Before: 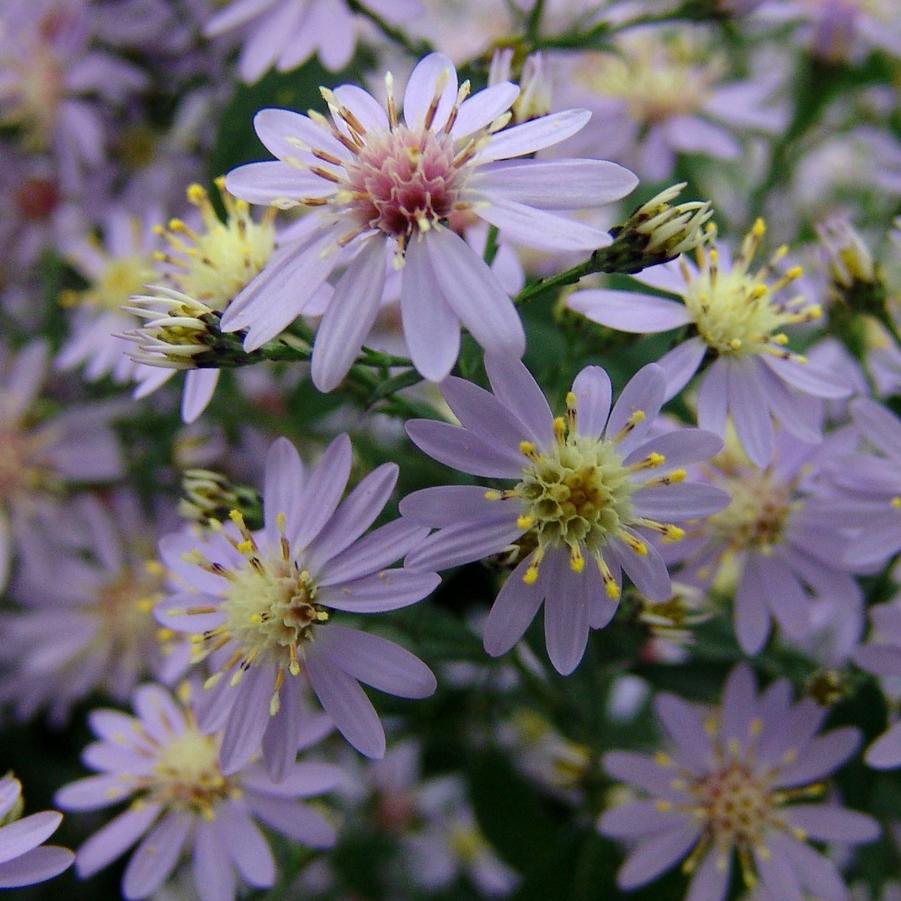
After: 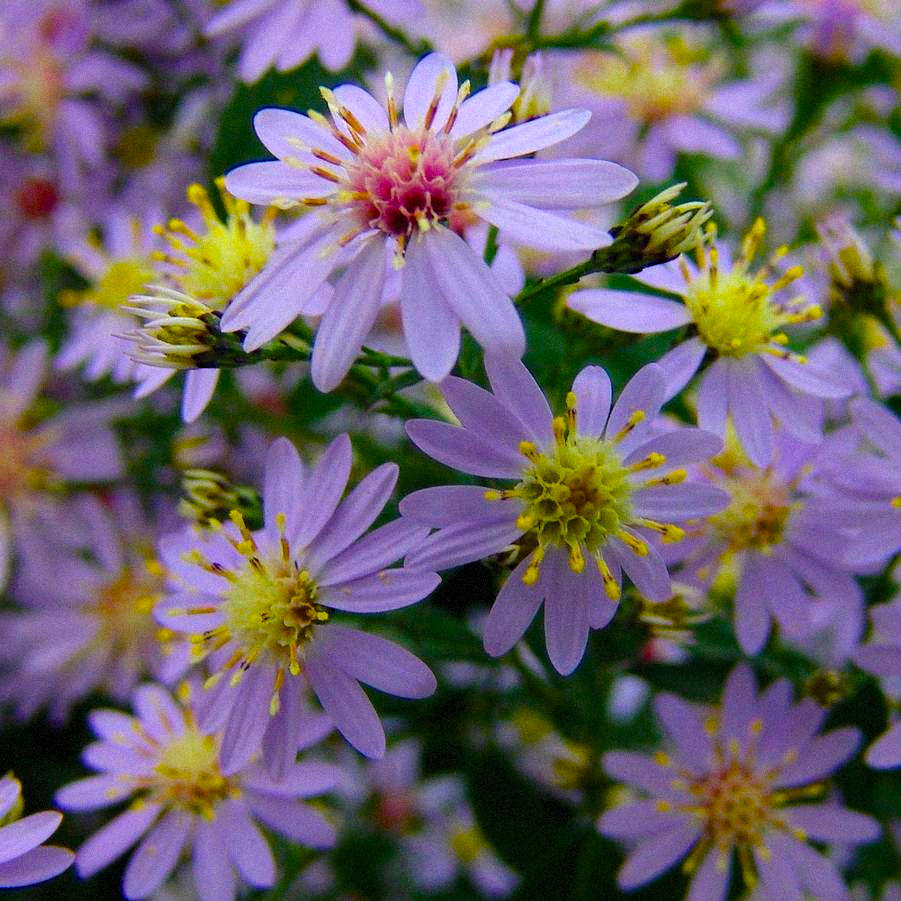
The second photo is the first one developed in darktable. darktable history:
grain: mid-tones bias 0%
color balance rgb: perceptual saturation grading › global saturation 100%
